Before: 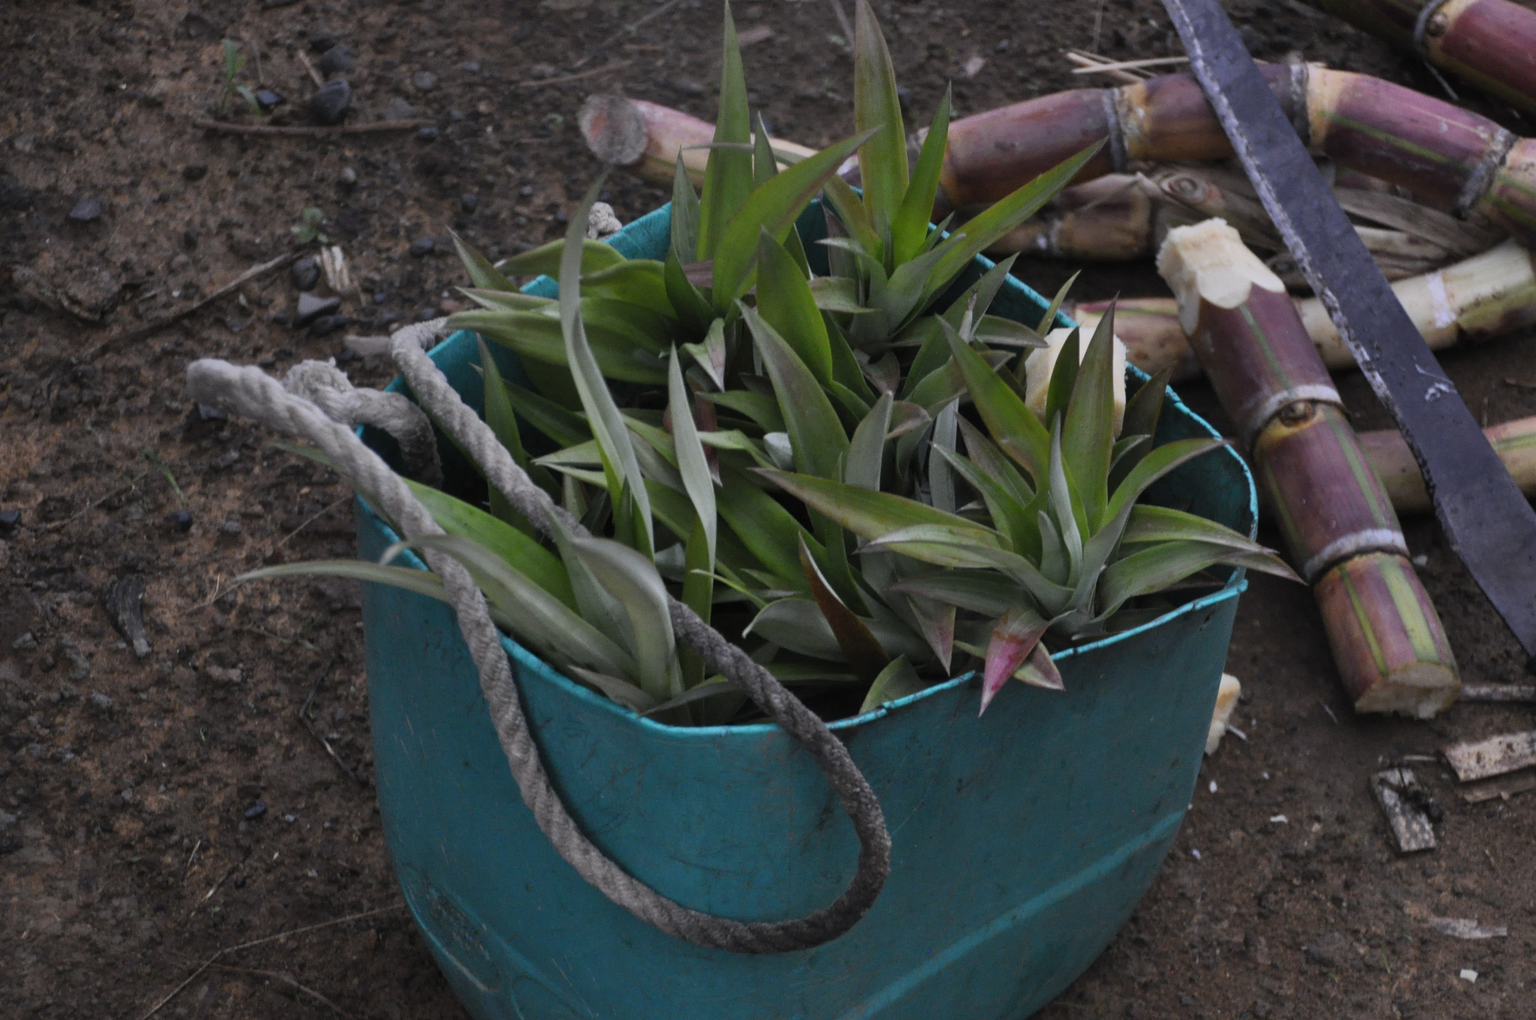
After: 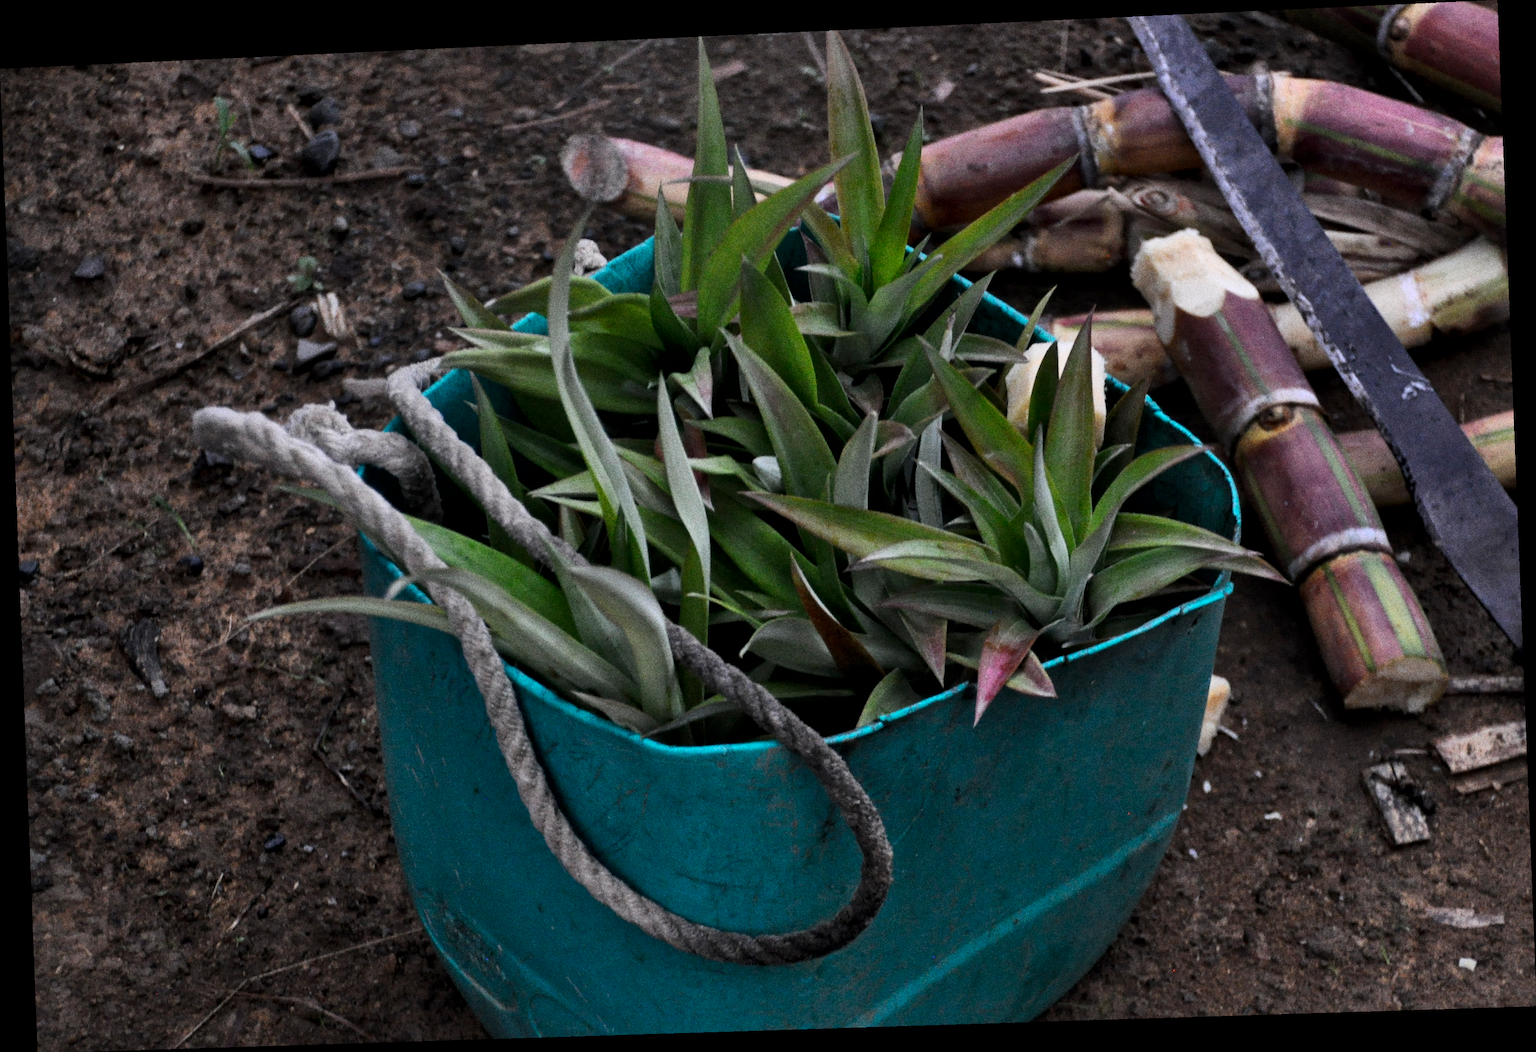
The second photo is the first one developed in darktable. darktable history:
local contrast: mode bilateral grid, contrast 20, coarseness 50, detail 141%, midtone range 0.2
tone equalizer: -8 EV -0.417 EV, -7 EV -0.389 EV, -6 EV -0.333 EV, -5 EV -0.222 EV, -3 EV 0.222 EV, -2 EV 0.333 EV, -1 EV 0.389 EV, +0 EV 0.417 EV, edges refinement/feathering 500, mask exposure compensation -1.57 EV, preserve details no
rotate and perspective: rotation -2.22°, lens shift (horizontal) -0.022, automatic cropping off
grain: coarseness 9.61 ISO, strength 35.62%
